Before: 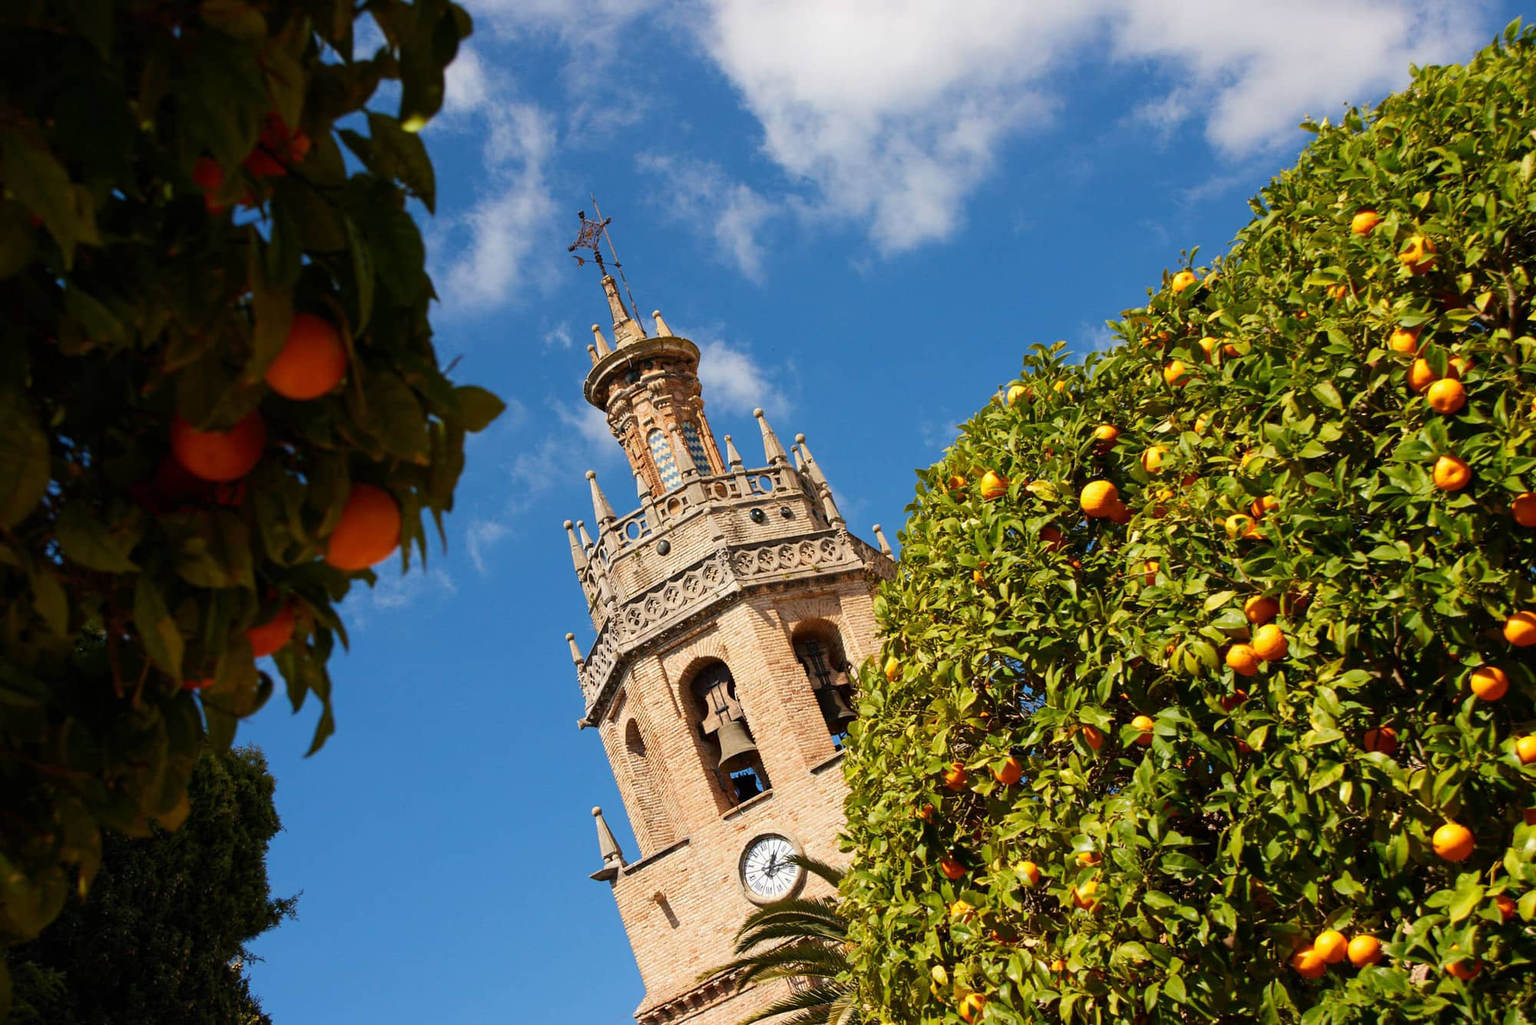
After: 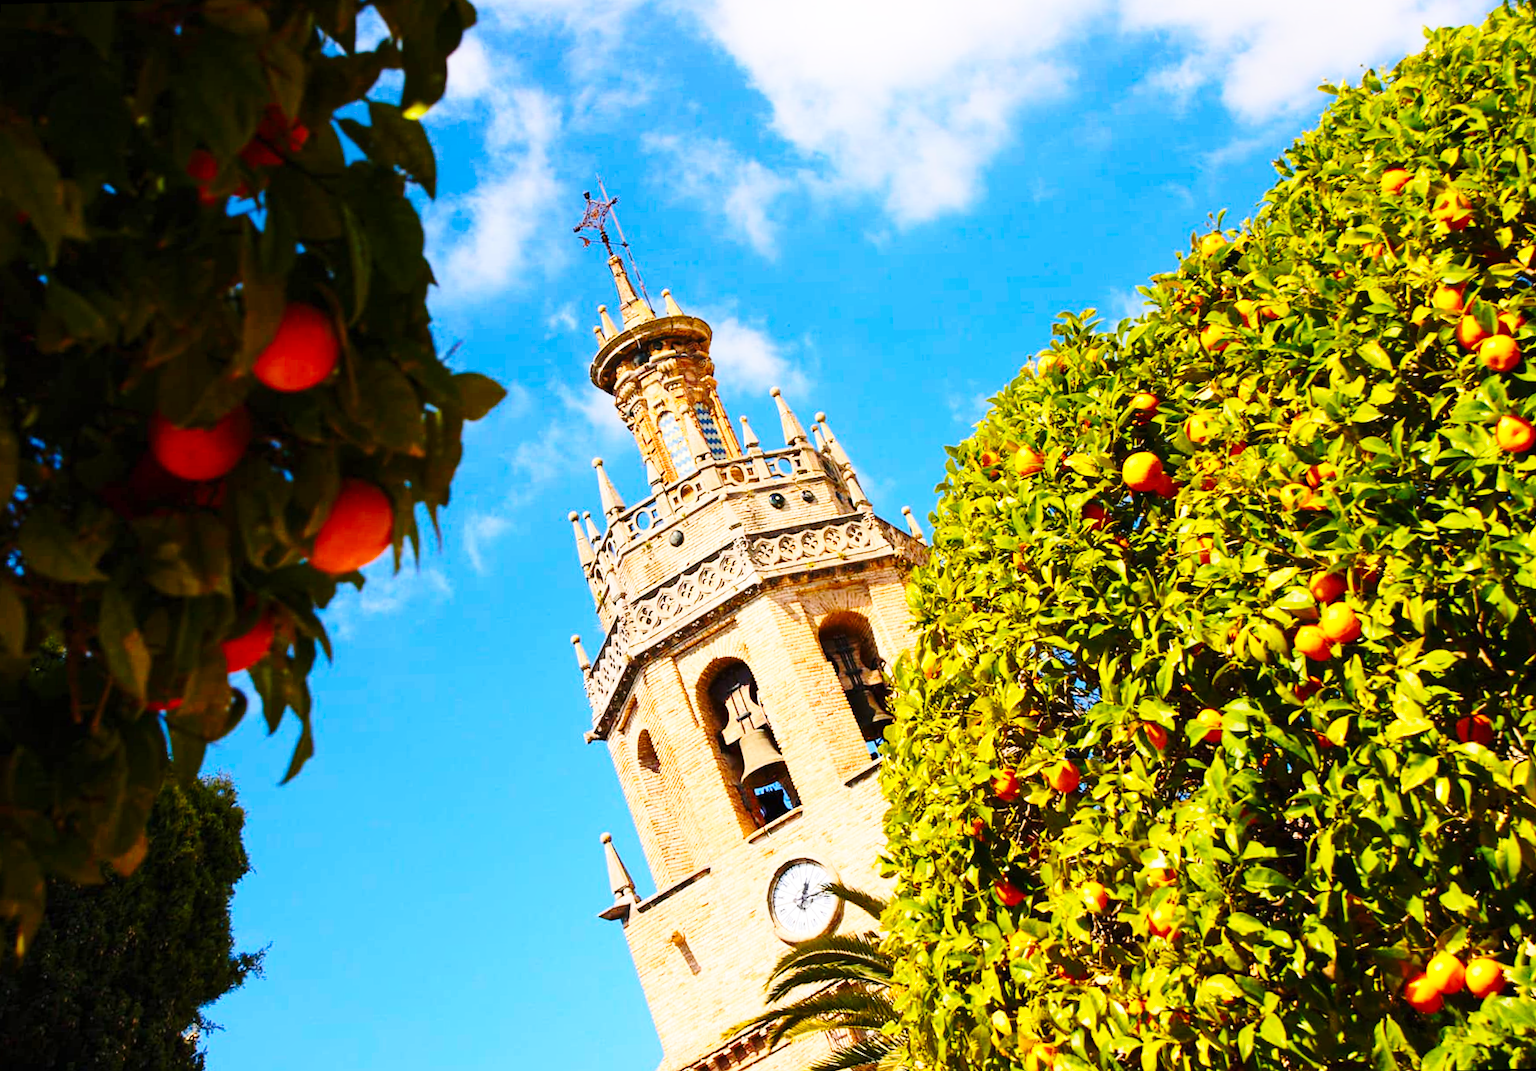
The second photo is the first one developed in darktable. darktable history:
base curve: curves: ch0 [(0, 0) (0.028, 0.03) (0.121, 0.232) (0.46, 0.748) (0.859, 0.968) (1, 1)], preserve colors none
white balance: red 1.009, blue 1.027
rotate and perspective: rotation -1.68°, lens shift (vertical) -0.146, crop left 0.049, crop right 0.912, crop top 0.032, crop bottom 0.96
exposure: exposure 0.128 EV, compensate highlight preservation false
shadows and highlights: shadows 0, highlights 40
color balance rgb: perceptual saturation grading › global saturation 25%, perceptual brilliance grading › mid-tones 10%, perceptual brilliance grading › shadows 15%, global vibrance 20%
